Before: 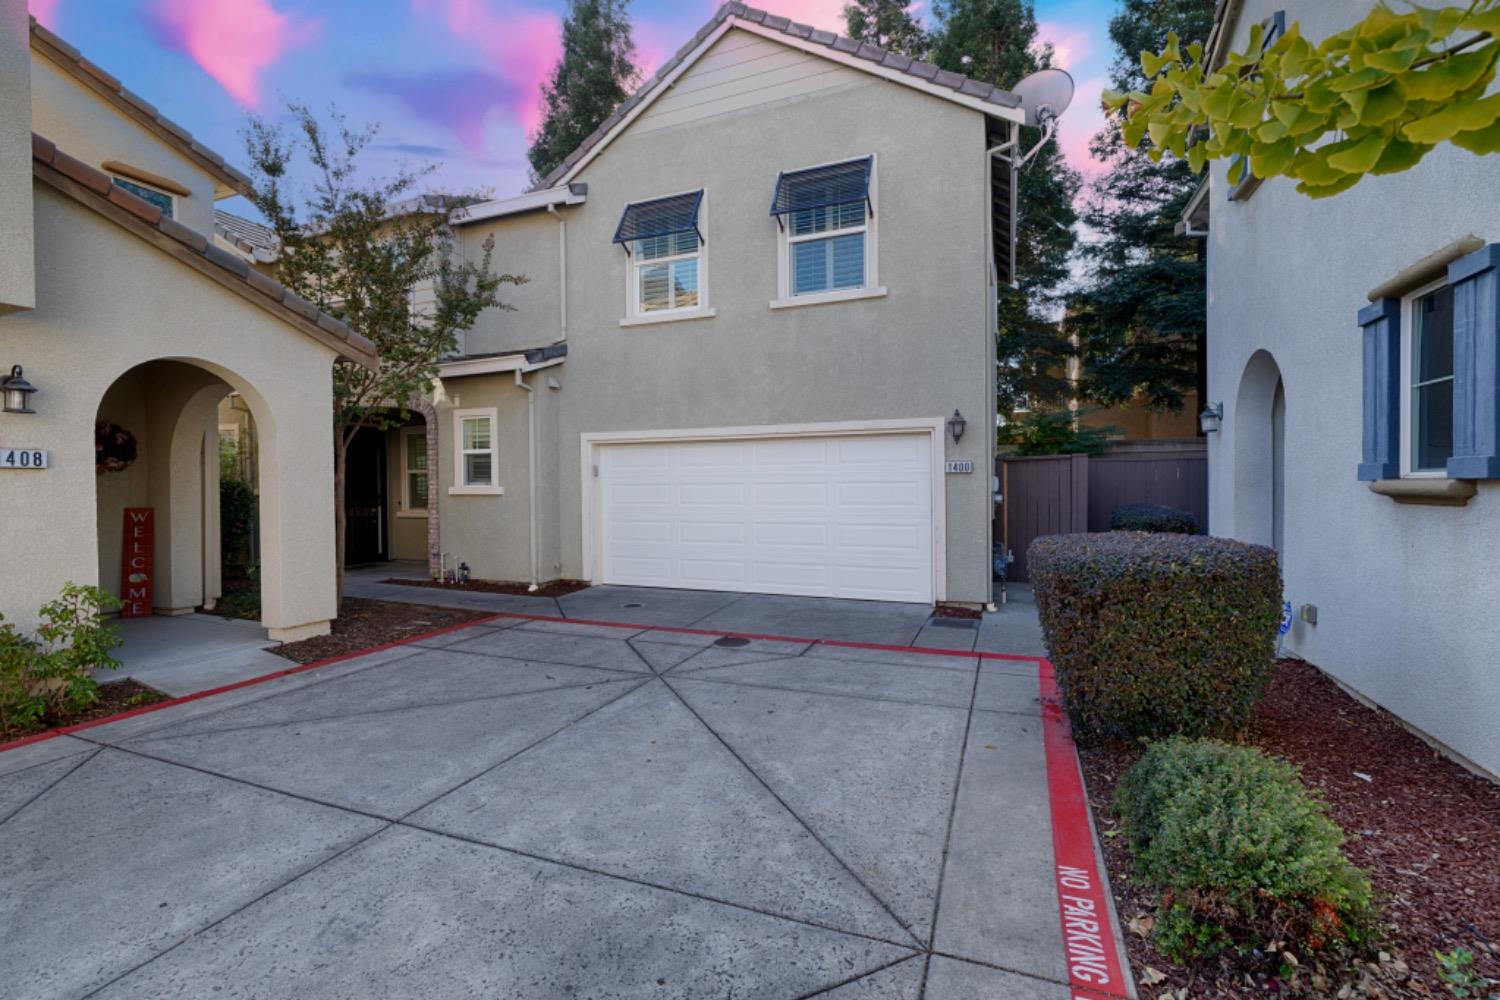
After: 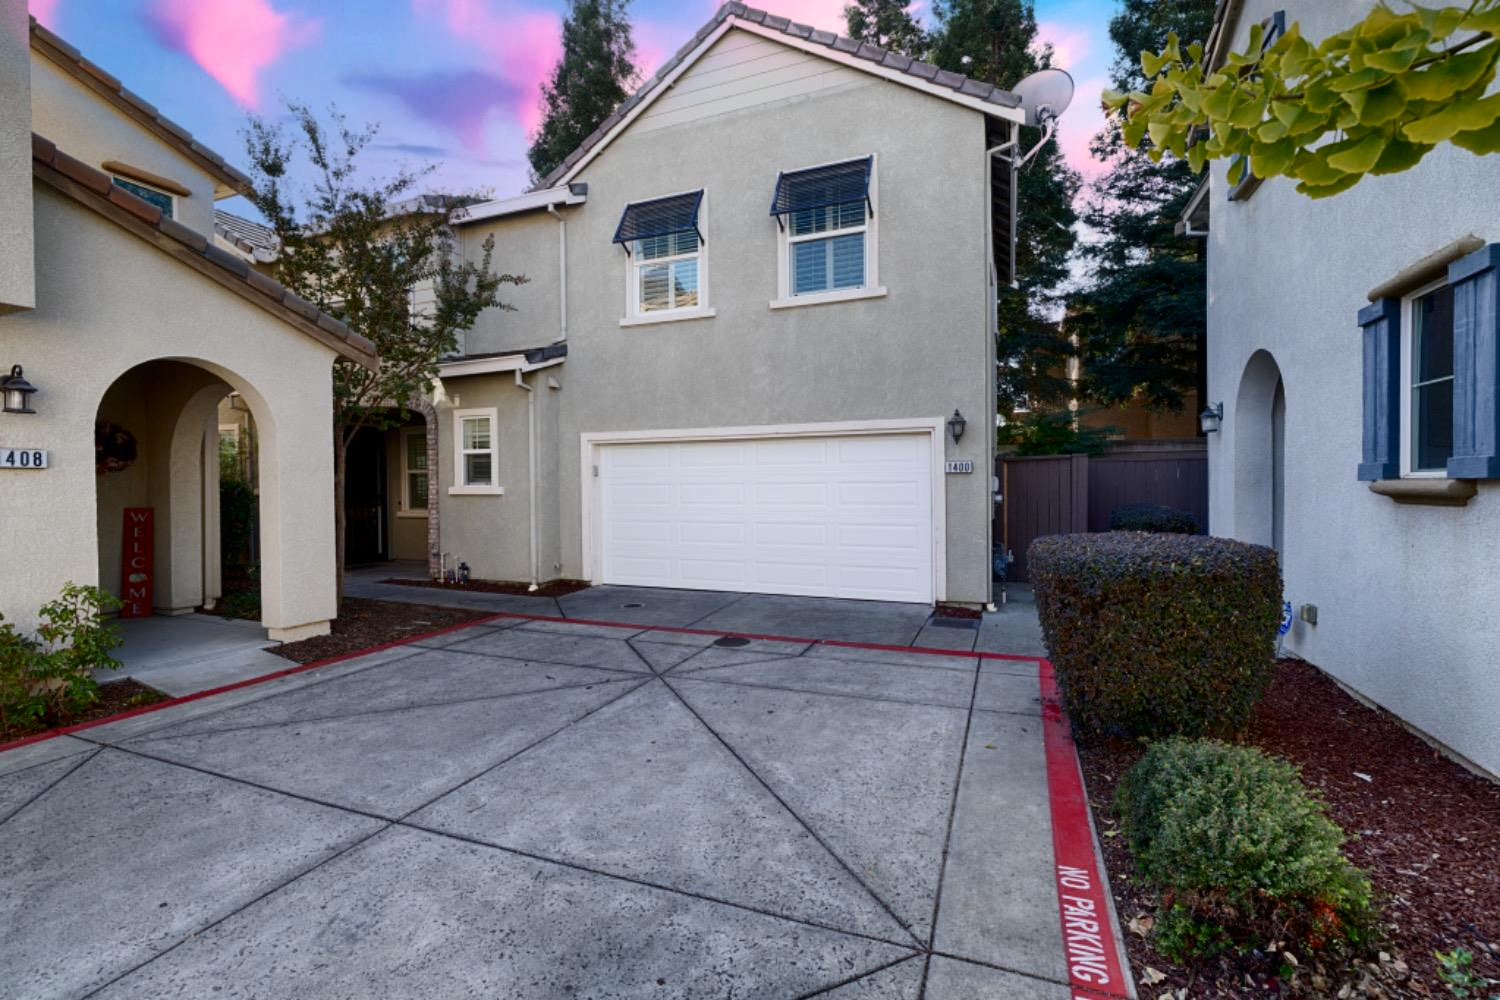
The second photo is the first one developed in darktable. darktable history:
contrast brightness saturation: contrast 0.225
